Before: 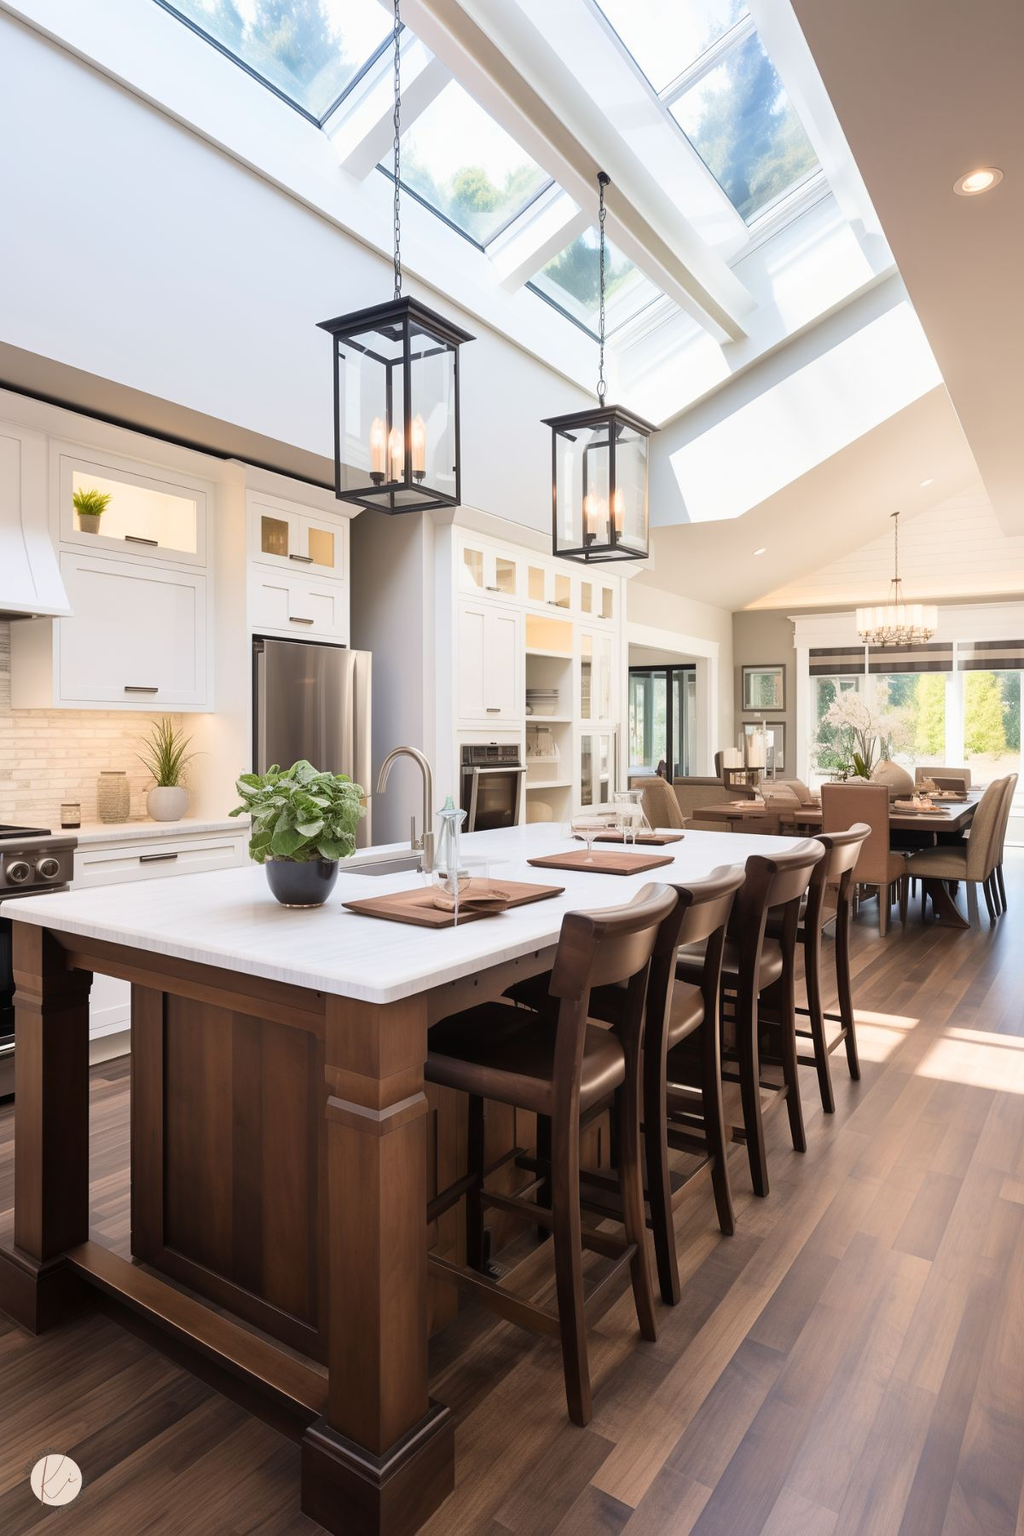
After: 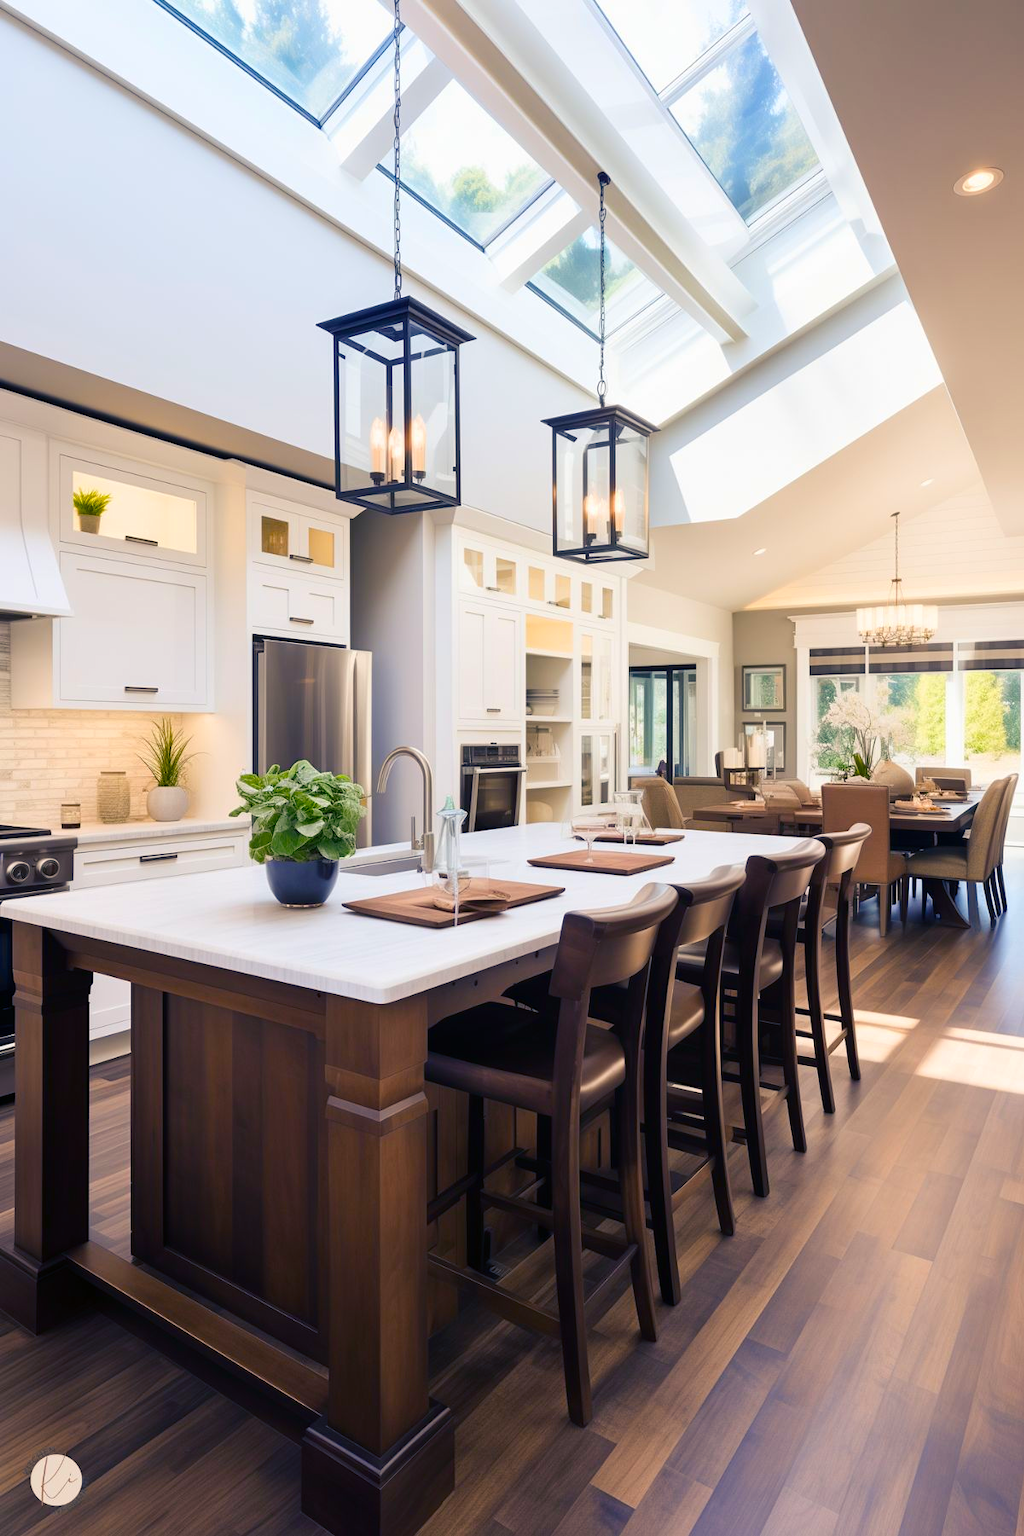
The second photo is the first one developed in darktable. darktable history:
color balance rgb: shadows lift › luminance -40.774%, shadows lift › chroma 13.913%, shadows lift › hue 261.12°, perceptual saturation grading › global saturation 20%, perceptual saturation grading › highlights -25.307%, perceptual saturation grading › shadows 24.801%, global vibrance 40.828%
